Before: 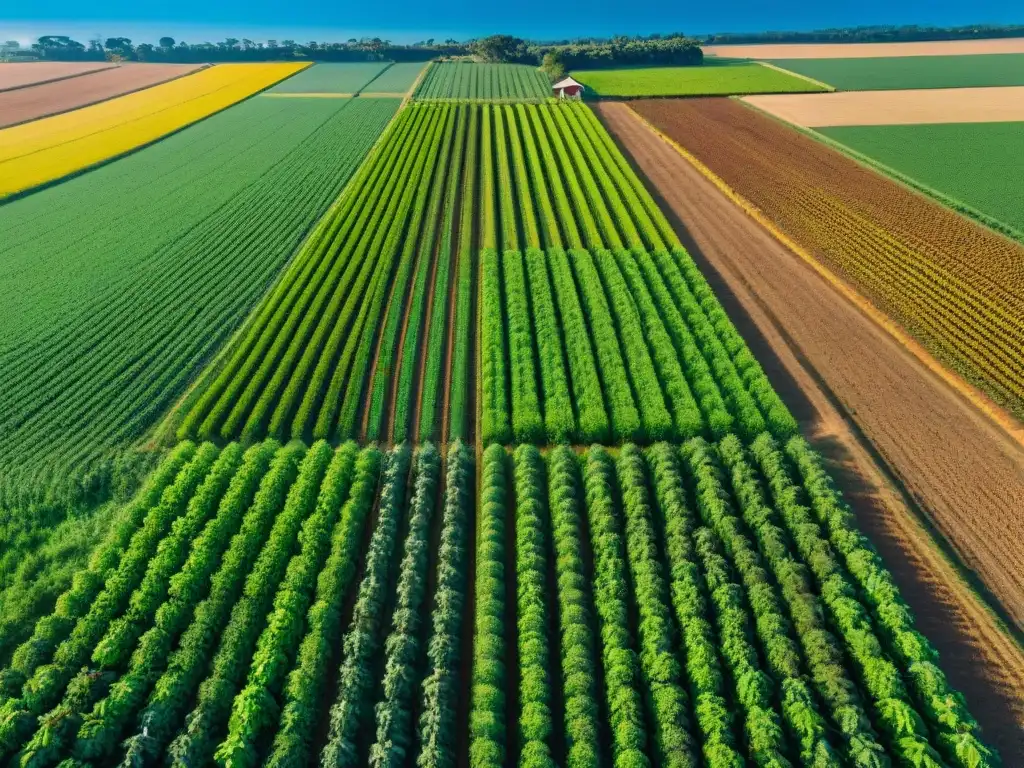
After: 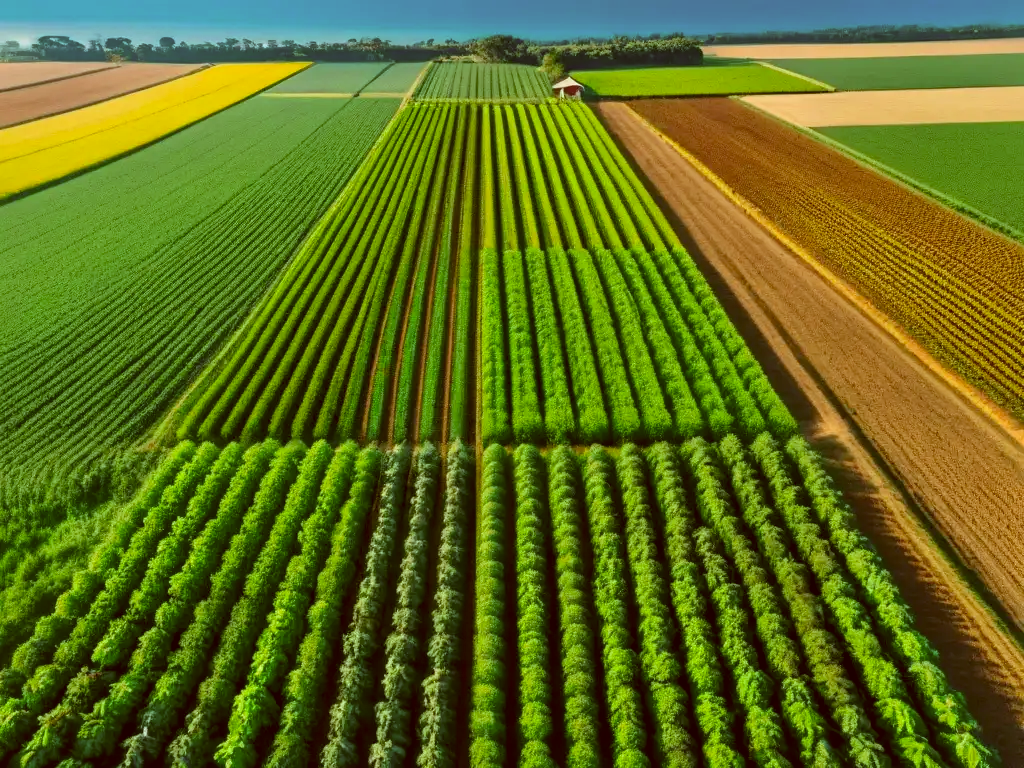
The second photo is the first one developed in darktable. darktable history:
color correction: highlights a* -5.4, highlights b* 9.8, shadows a* 9.95, shadows b* 24.31
local contrast: mode bilateral grid, contrast 20, coarseness 51, detail 132%, midtone range 0.2
